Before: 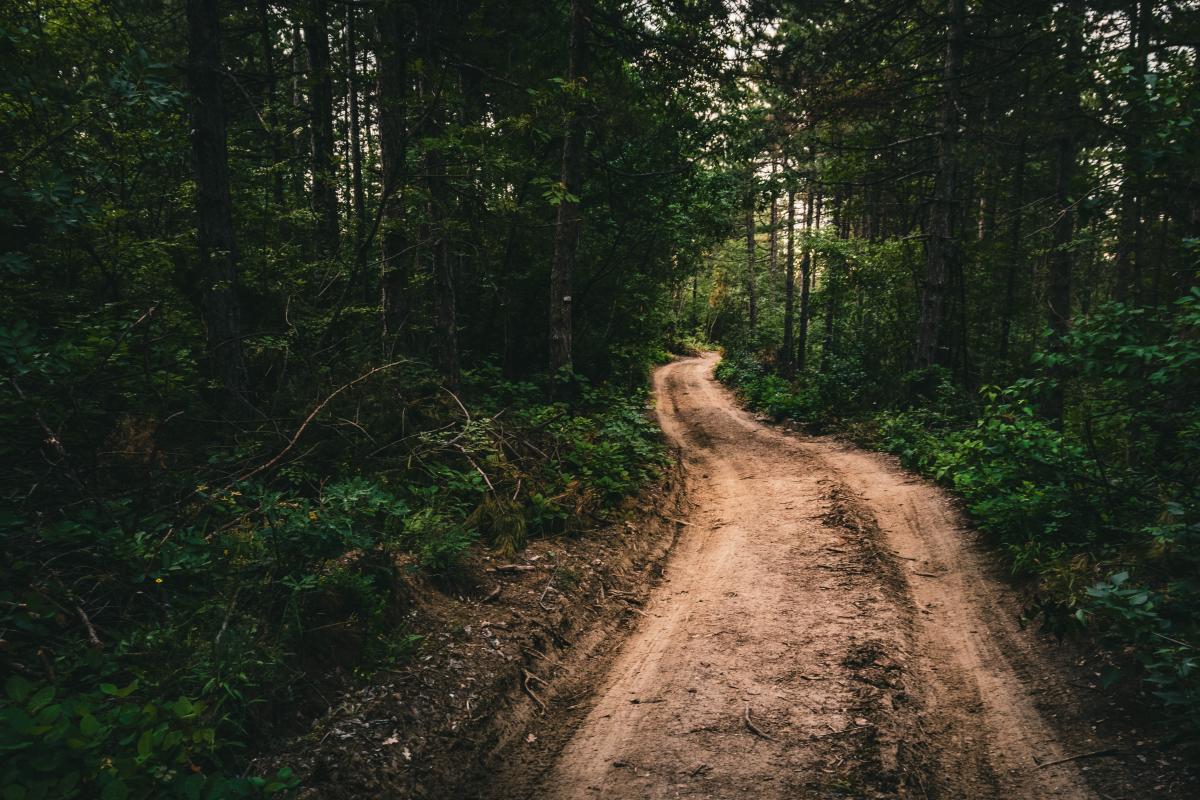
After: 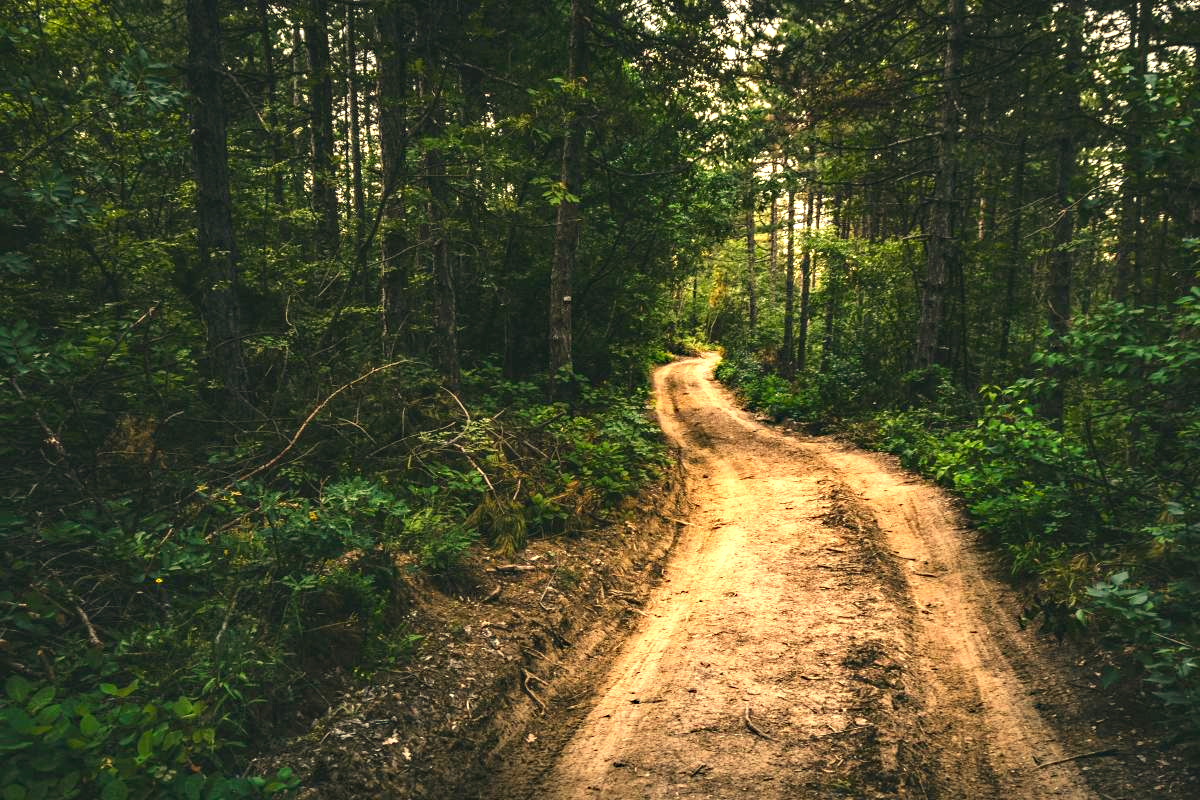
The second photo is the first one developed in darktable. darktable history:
color correction: highlights a* 2.72, highlights b* 22.8
exposure: black level correction 0, exposure 1.1 EV, compensate highlight preservation false
shadows and highlights: shadows 30.86, highlights 0, soften with gaussian
haze removal: strength 0.29, distance 0.25, compatibility mode true, adaptive false
